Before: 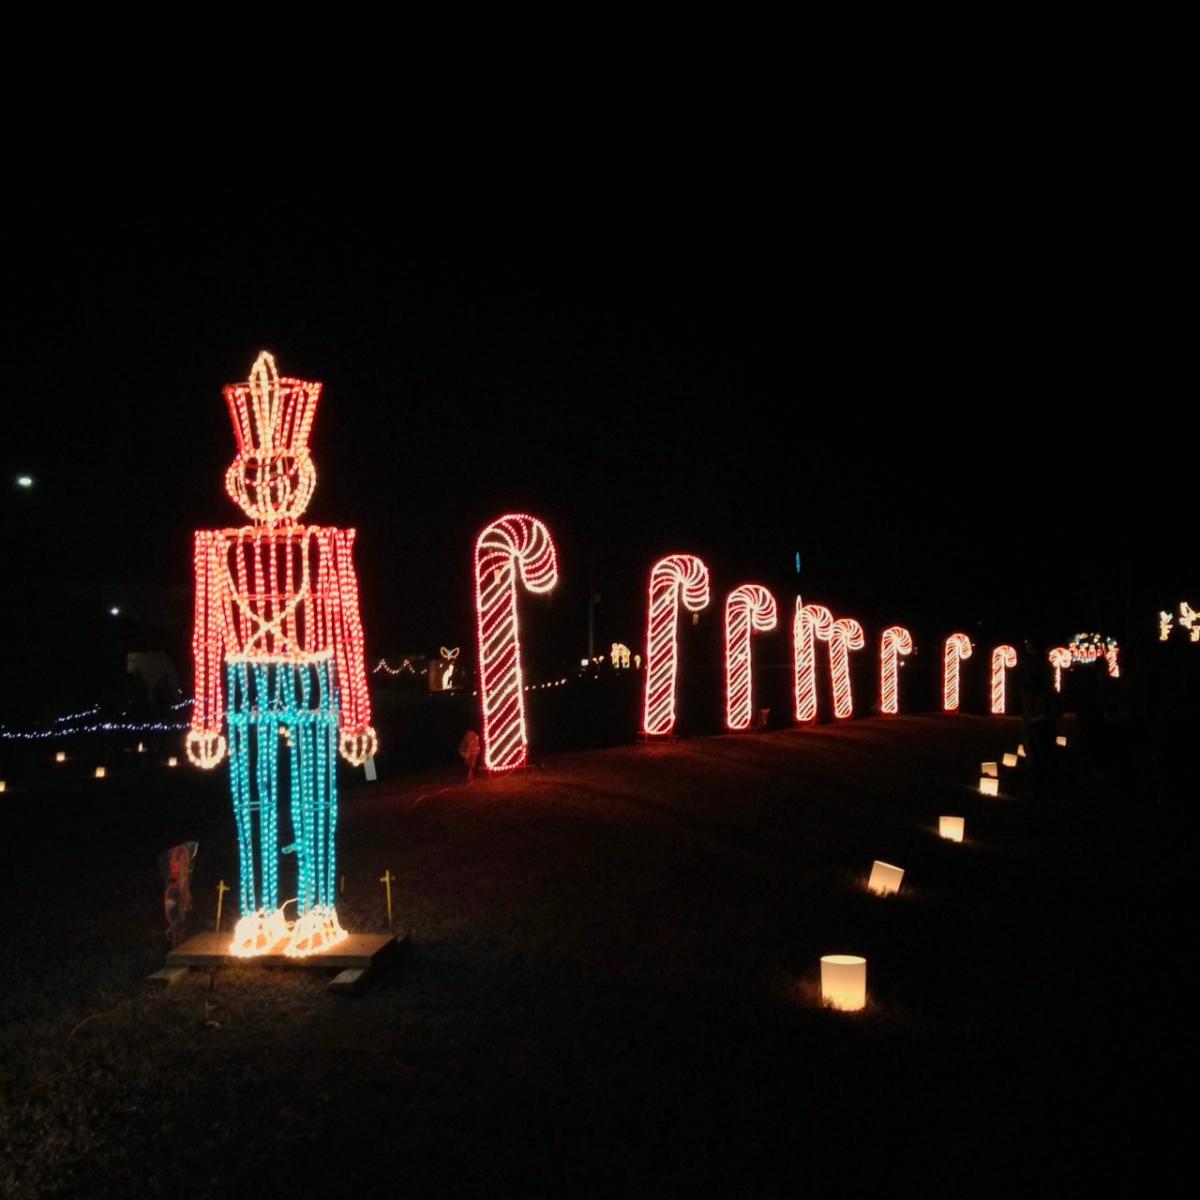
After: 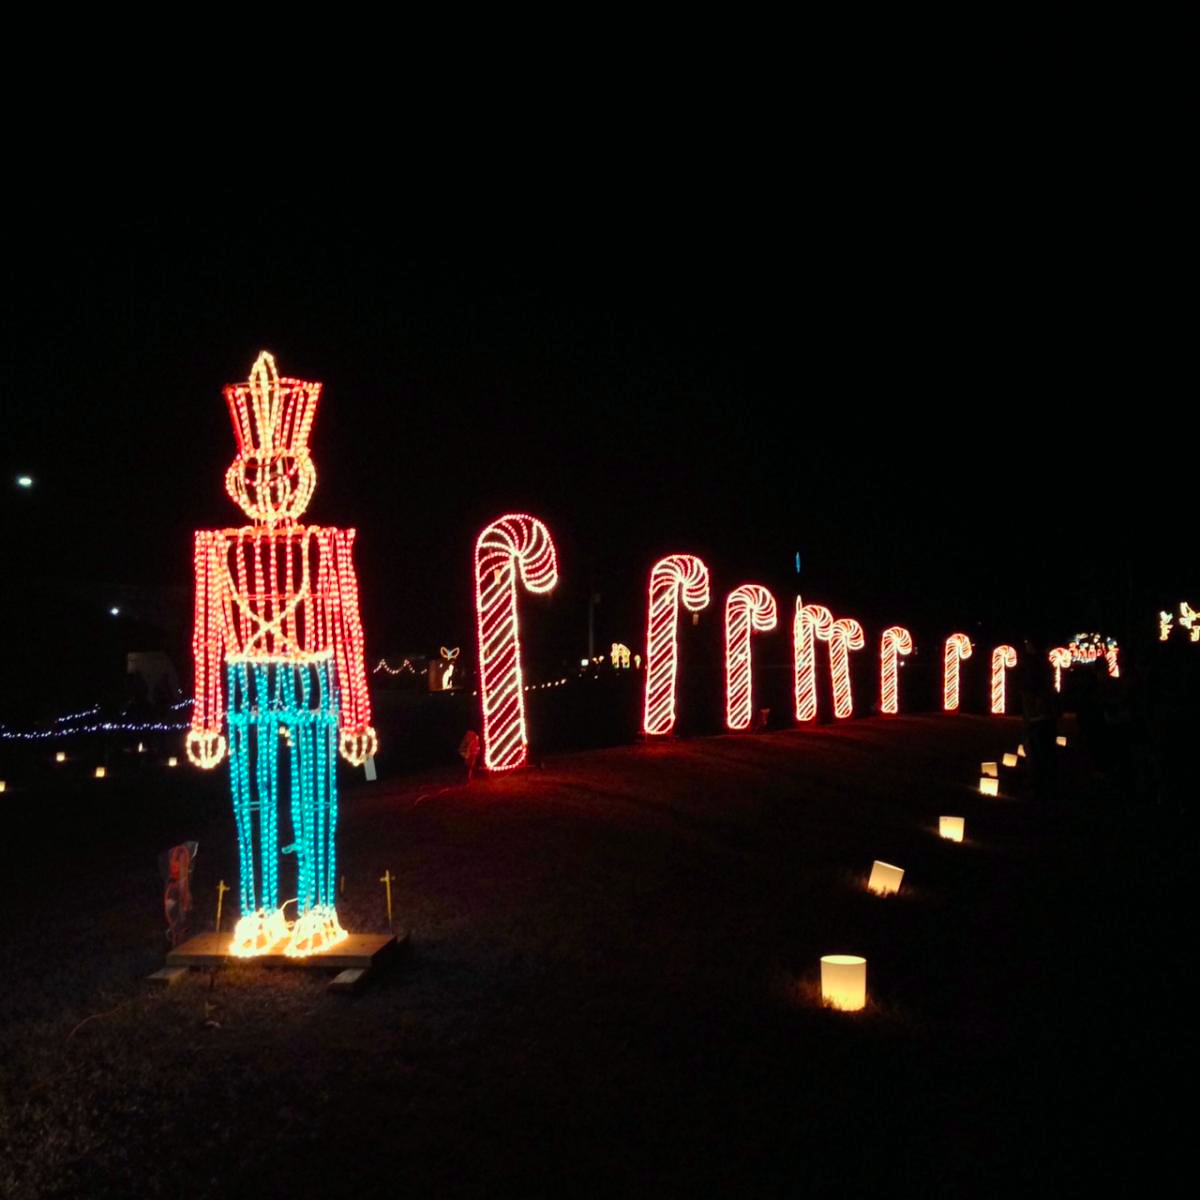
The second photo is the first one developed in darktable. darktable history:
exposure: compensate highlight preservation false
color balance rgb: shadows lift › luminance 0.49%, shadows lift › chroma 6.83%, shadows lift › hue 300.29°, power › hue 208.98°, highlights gain › luminance 20.24%, highlights gain › chroma 2.73%, highlights gain › hue 173.85°, perceptual saturation grading › global saturation 18.05%
